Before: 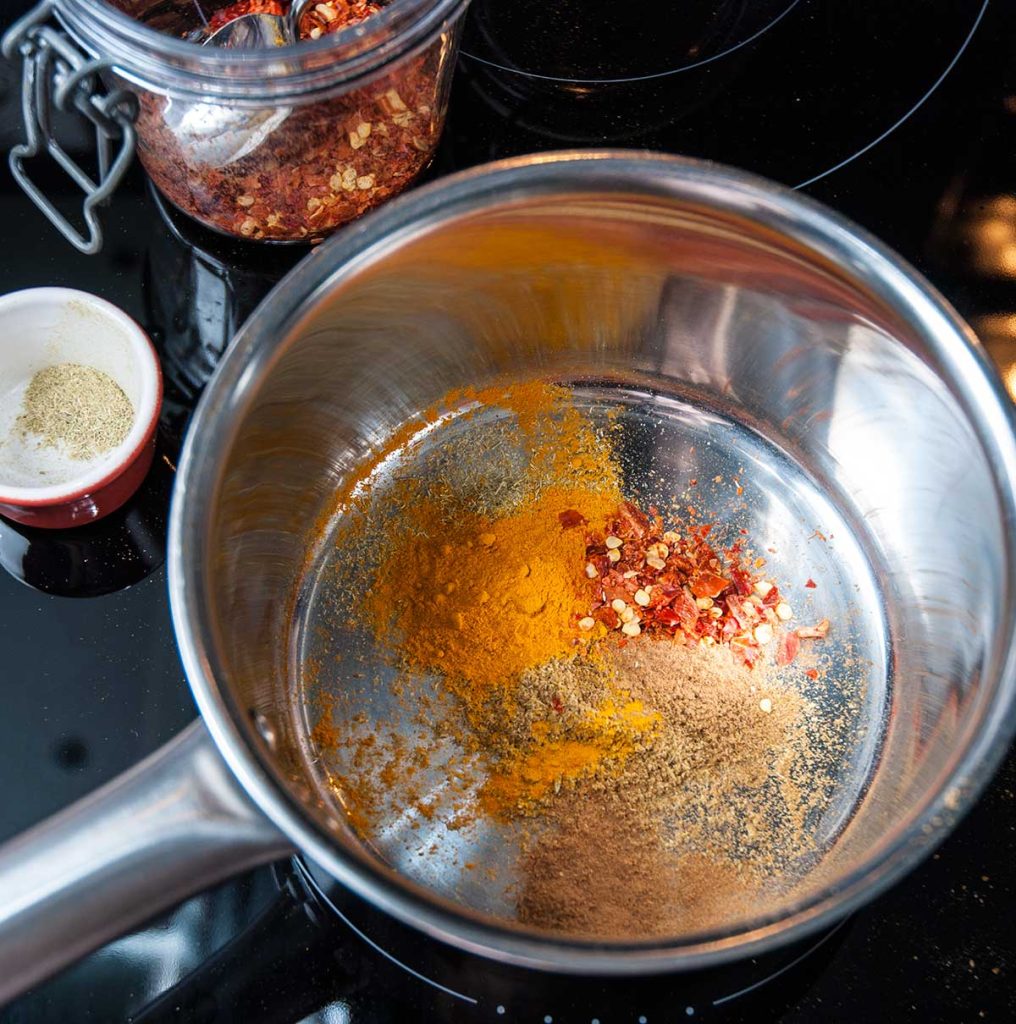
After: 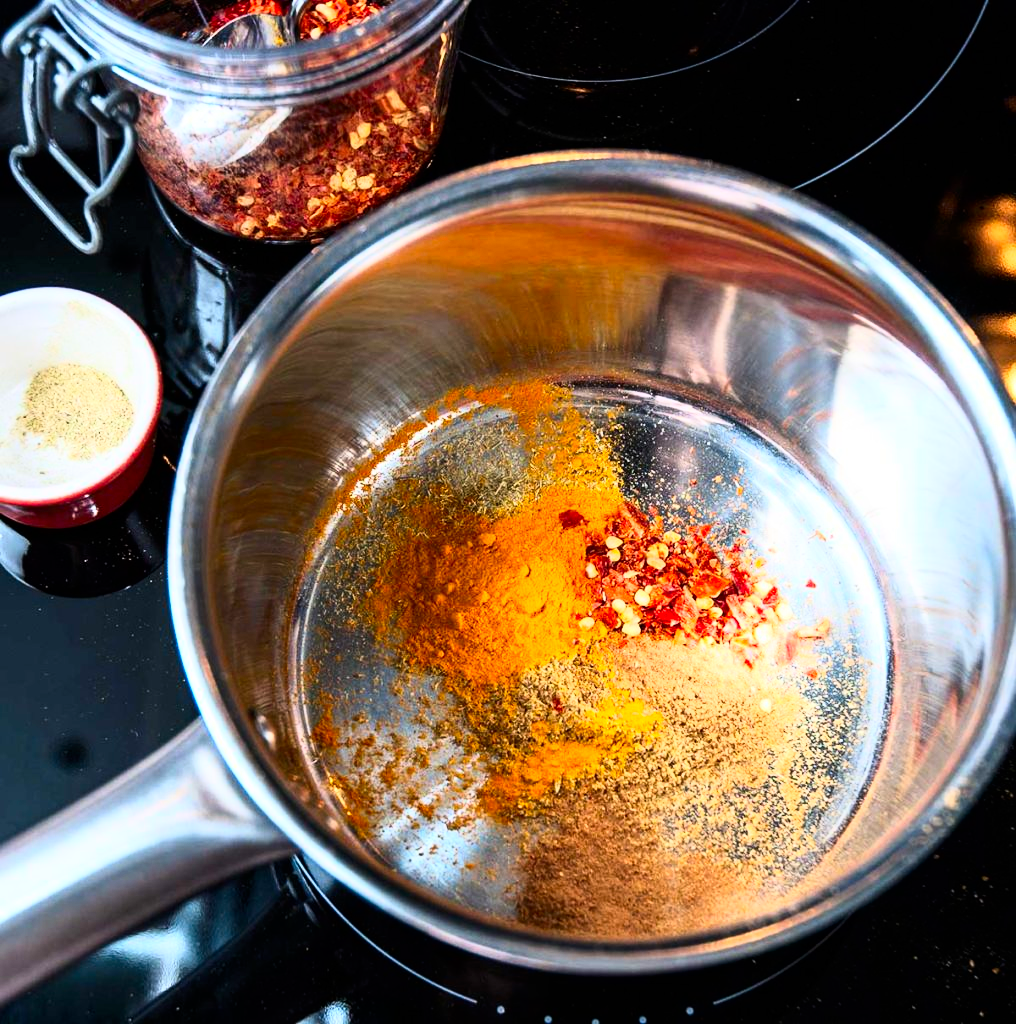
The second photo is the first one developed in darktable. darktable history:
base curve: curves: ch0 [(0, 0) (0.005, 0.002) (0.193, 0.295) (0.399, 0.664) (0.75, 0.928) (1, 1)]
contrast brightness saturation: contrast 0.18, saturation 0.3
